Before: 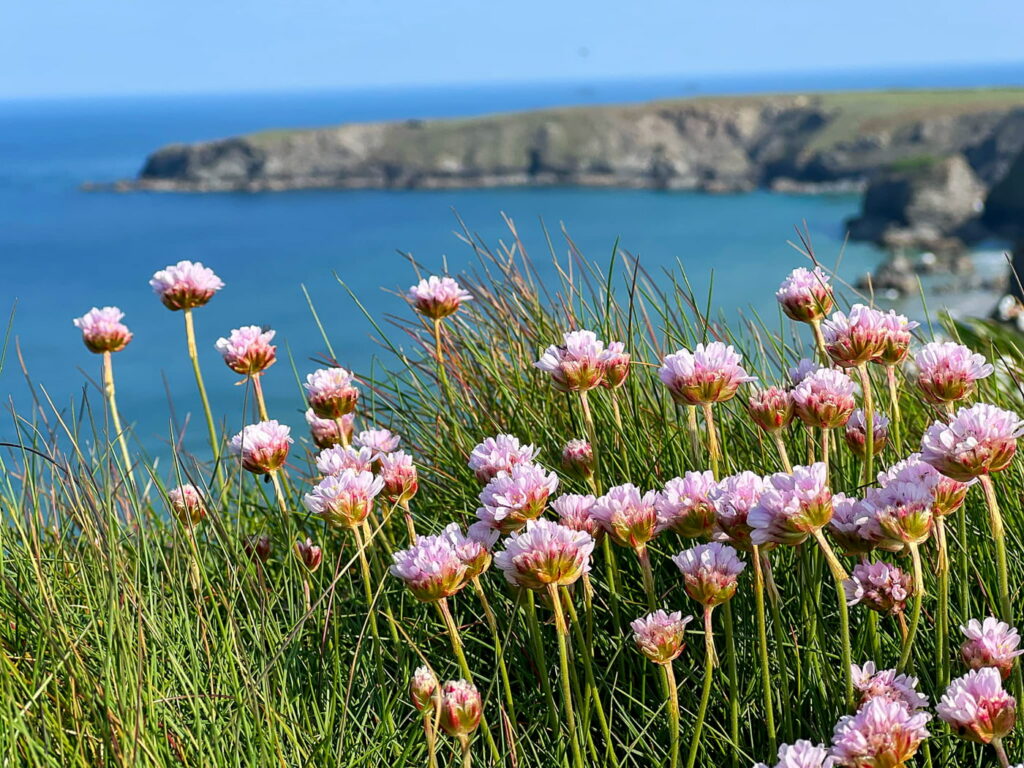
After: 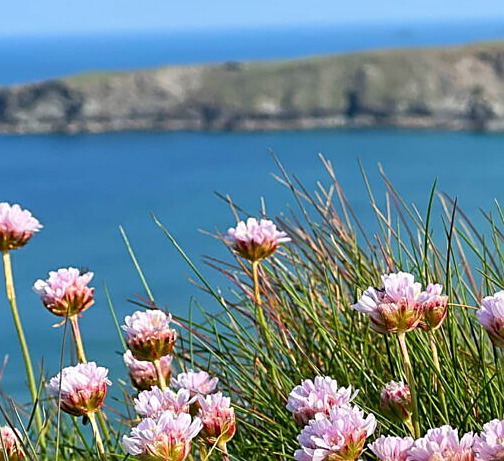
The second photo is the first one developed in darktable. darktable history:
crop: left 17.835%, top 7.675%, right 32.881%, bottom 32.213%
sharpen: on, module defaults
